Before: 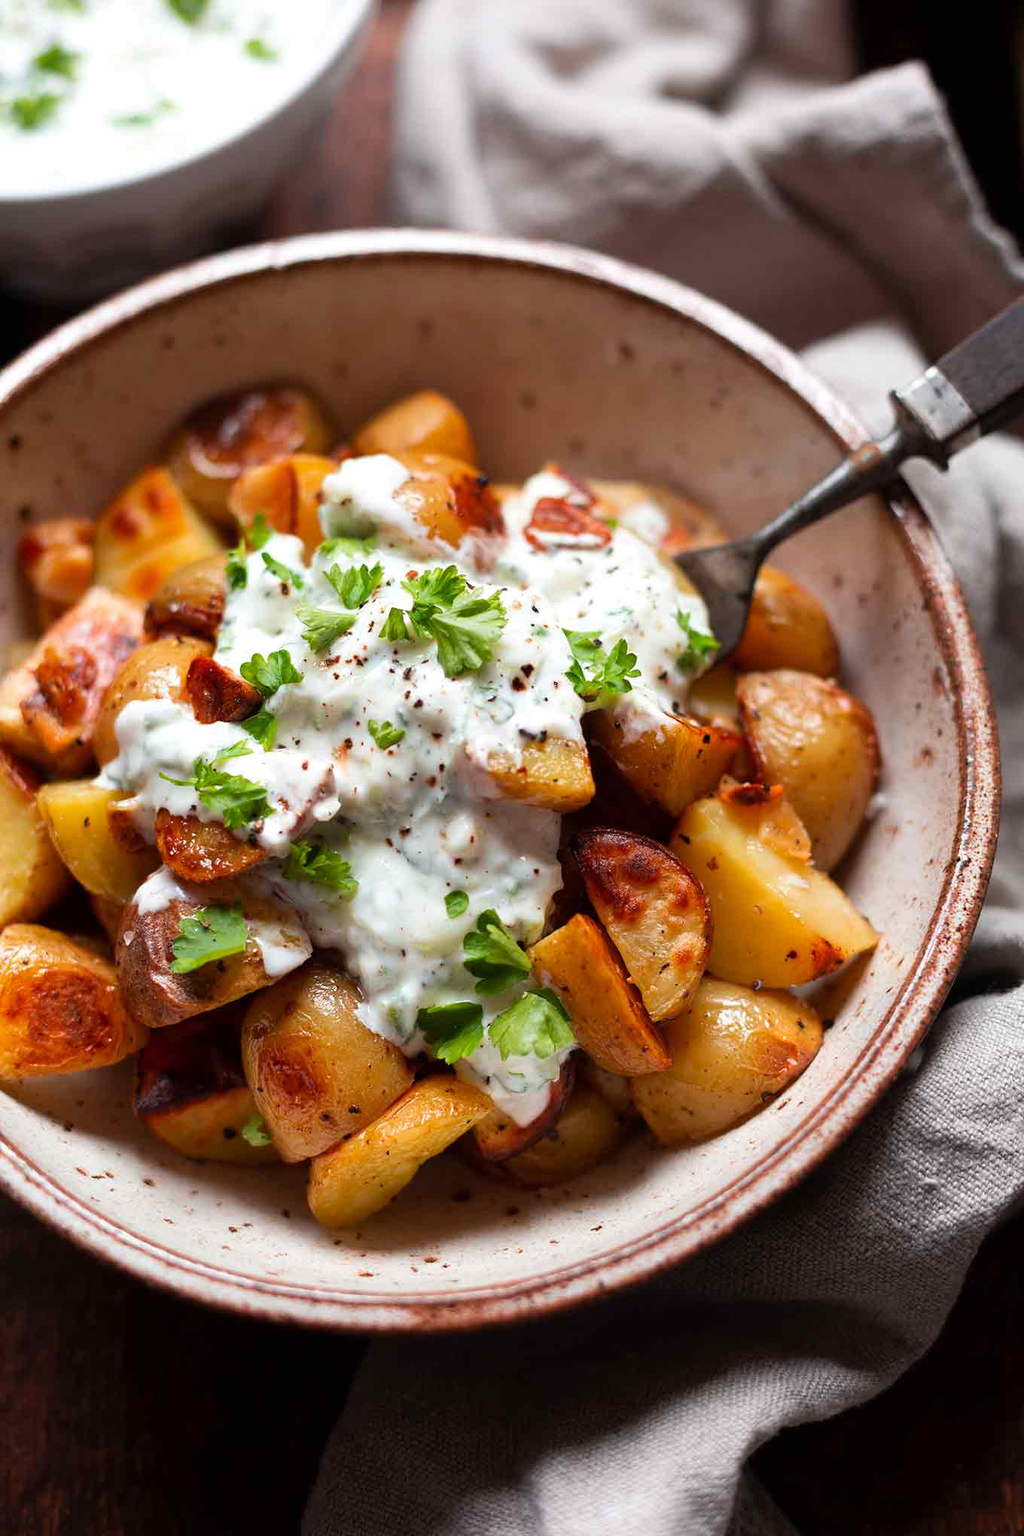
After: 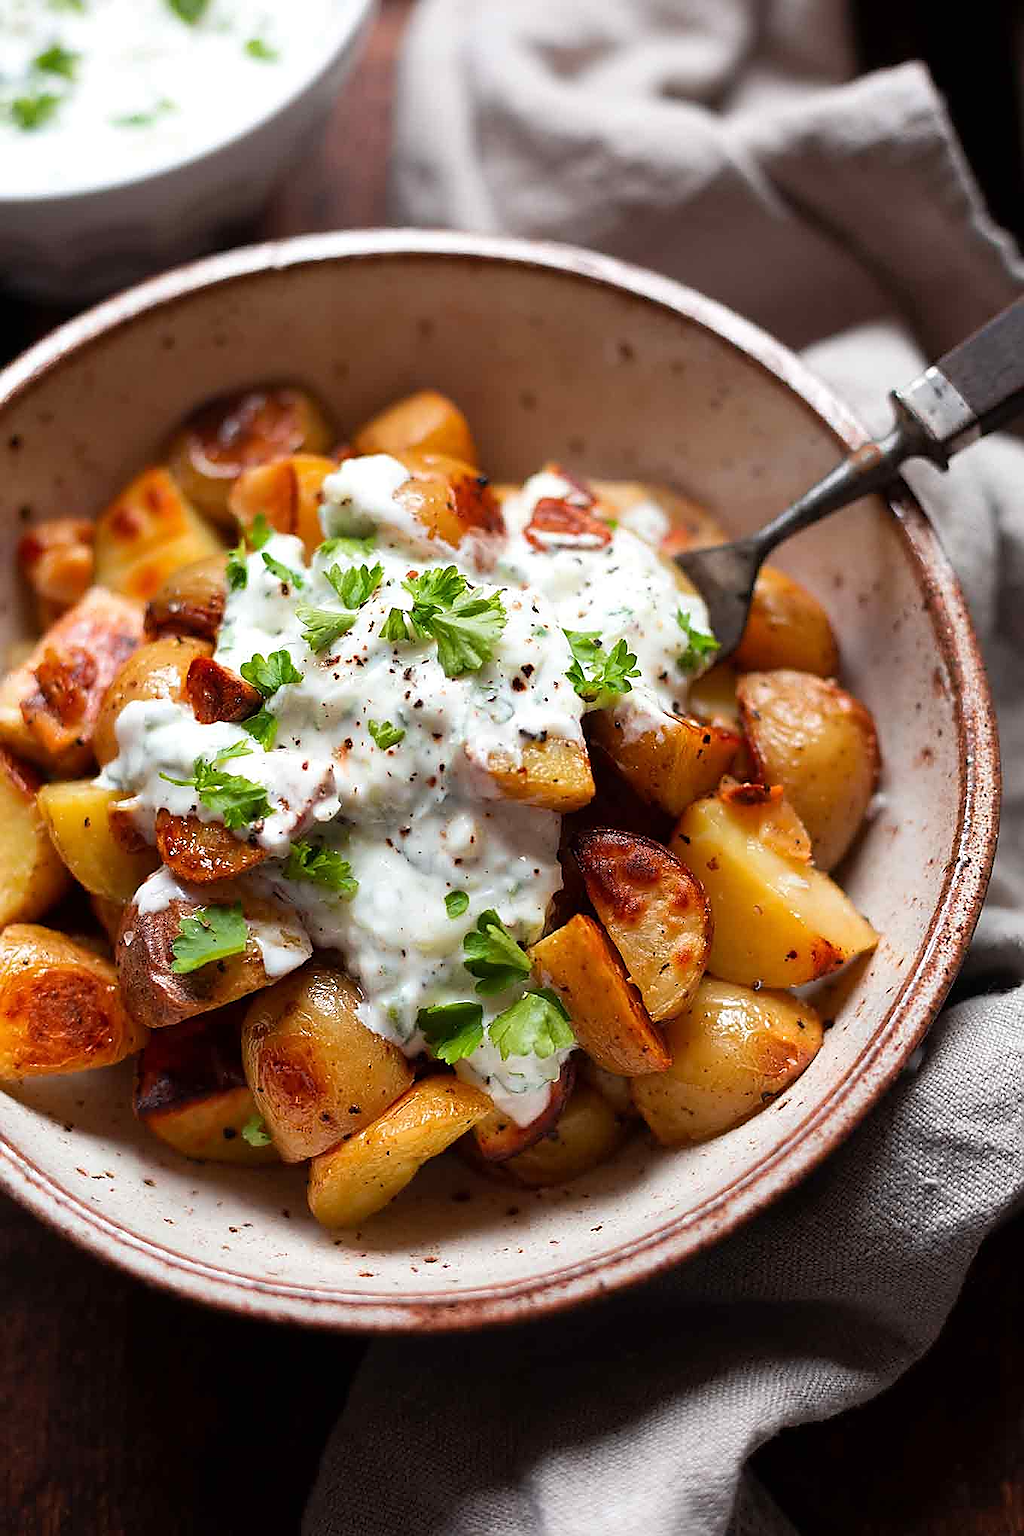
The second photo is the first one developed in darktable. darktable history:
white balance: emerald 1
sharpen: radius 1.4, amount 1.25, threshold 0.7
